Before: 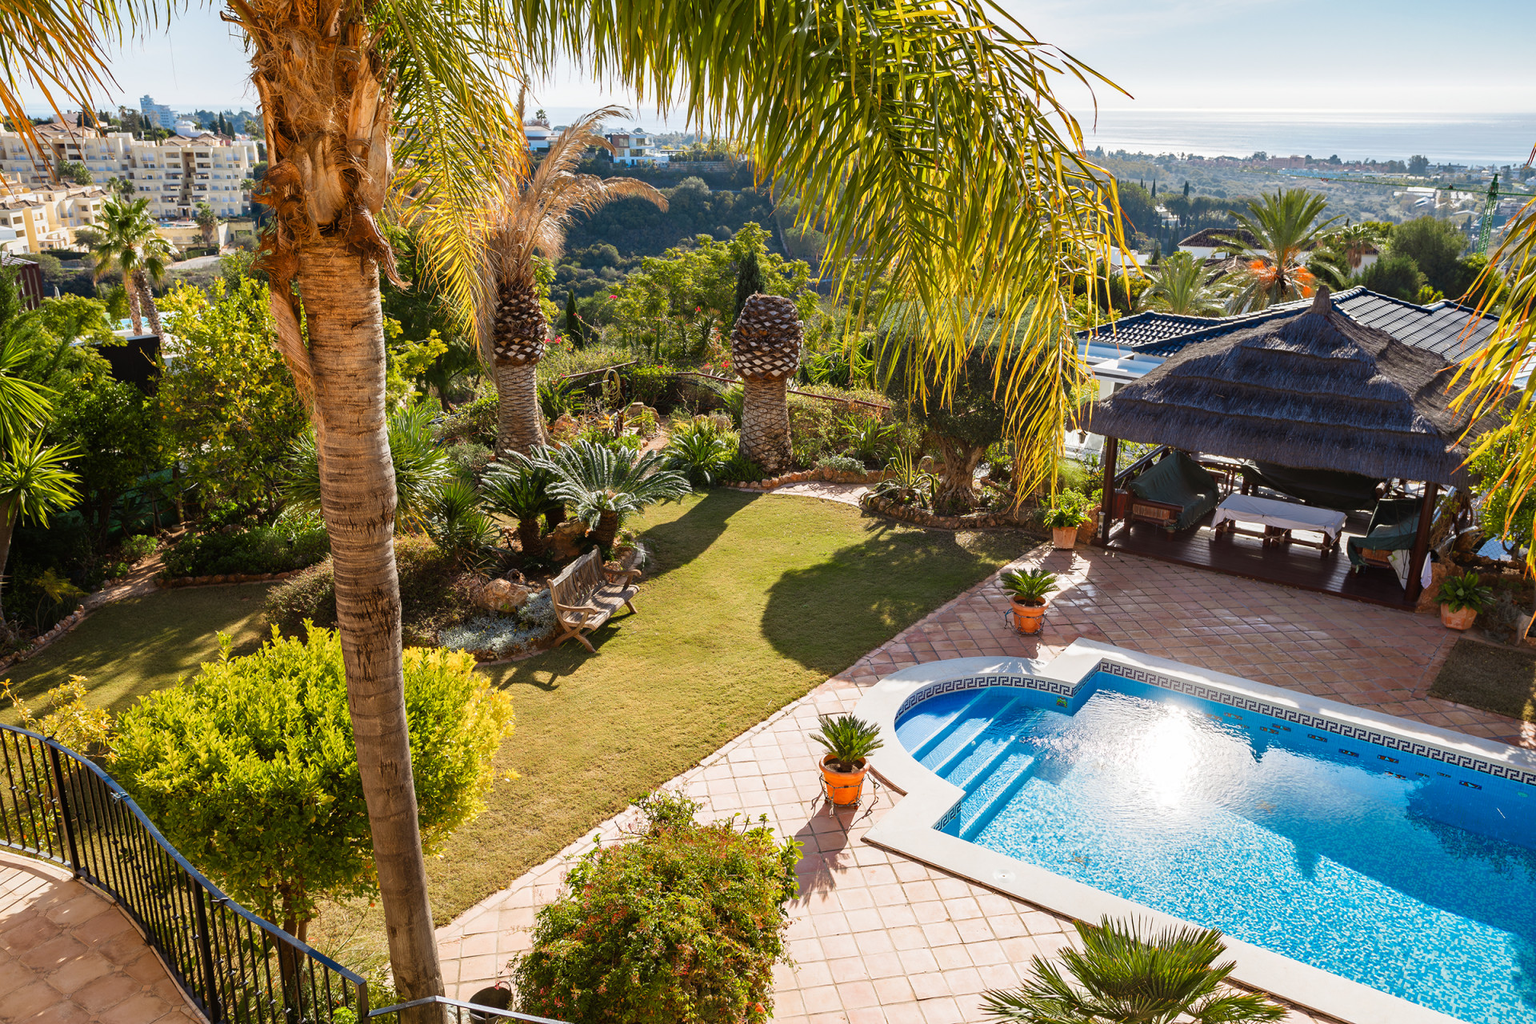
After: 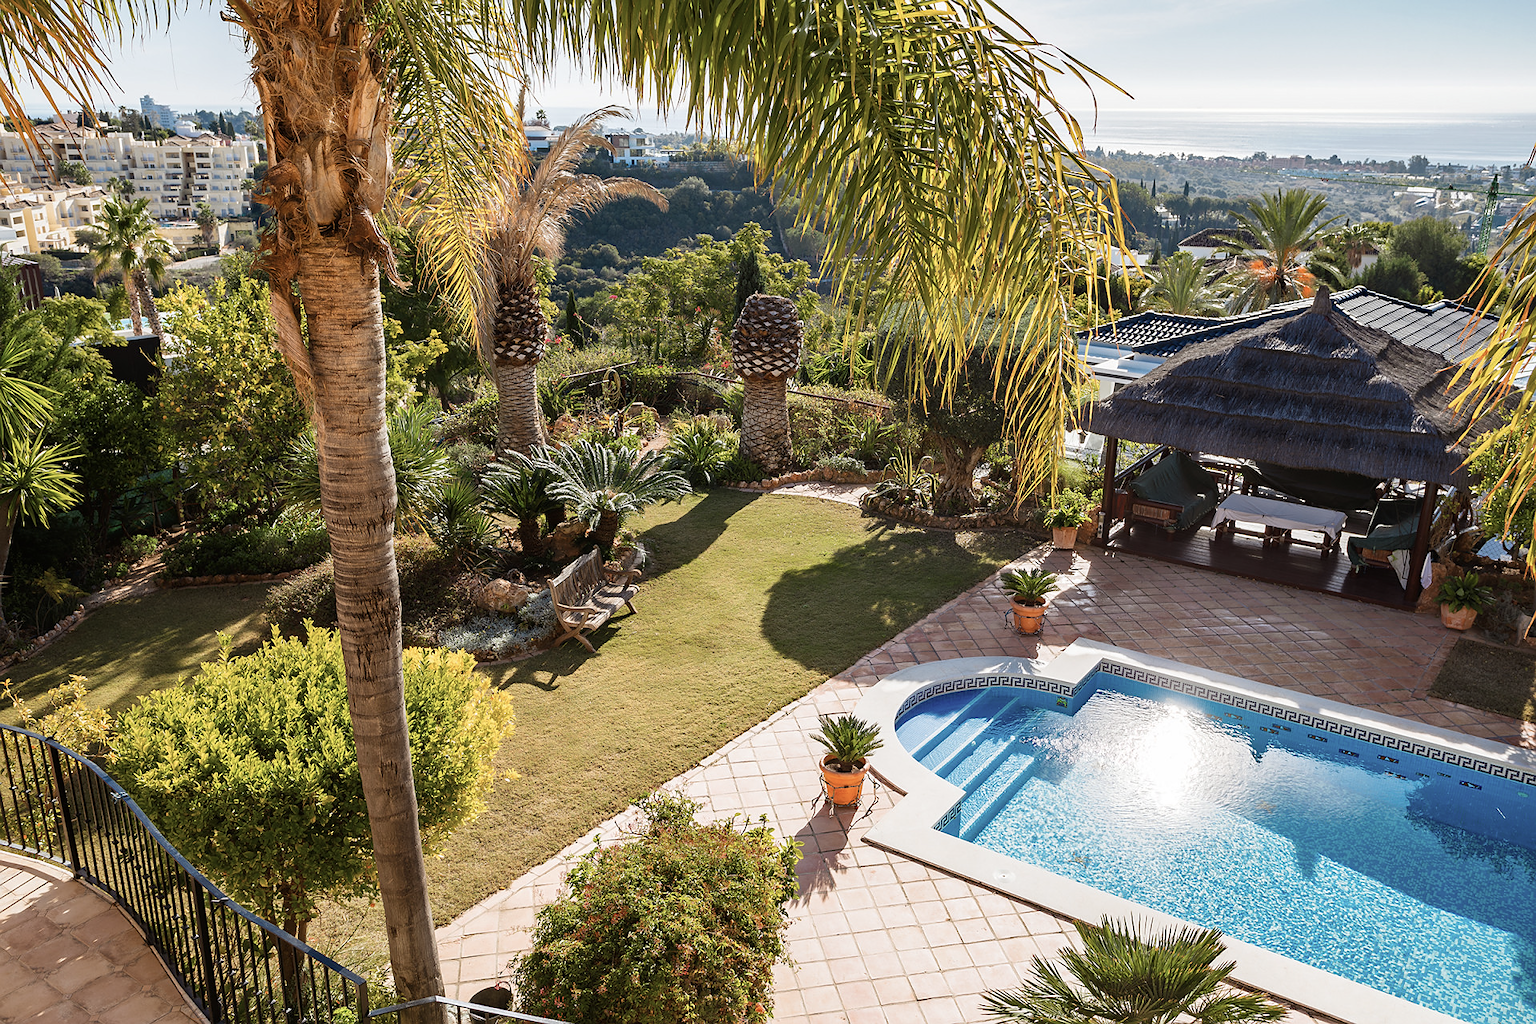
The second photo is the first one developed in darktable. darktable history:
contrast brightness saturation: contrast 0.058, brightness -0.01, saturation -0.245
sharpen: radius 0.977, amount 0.604
